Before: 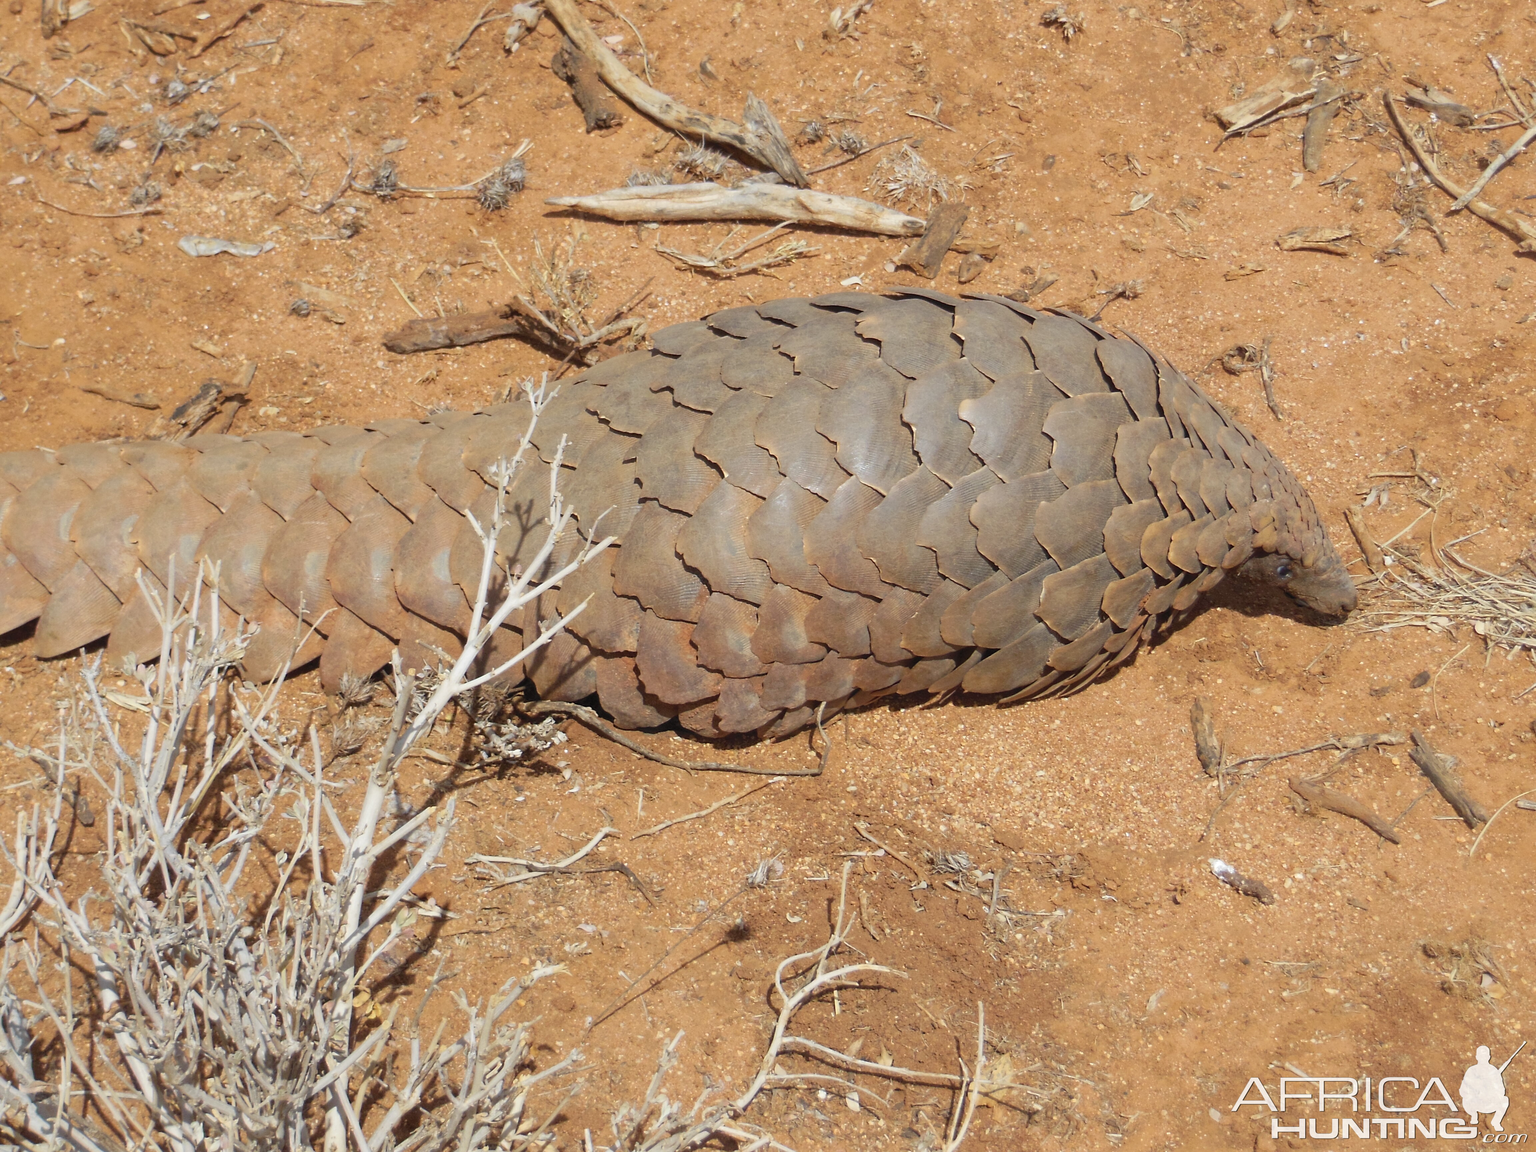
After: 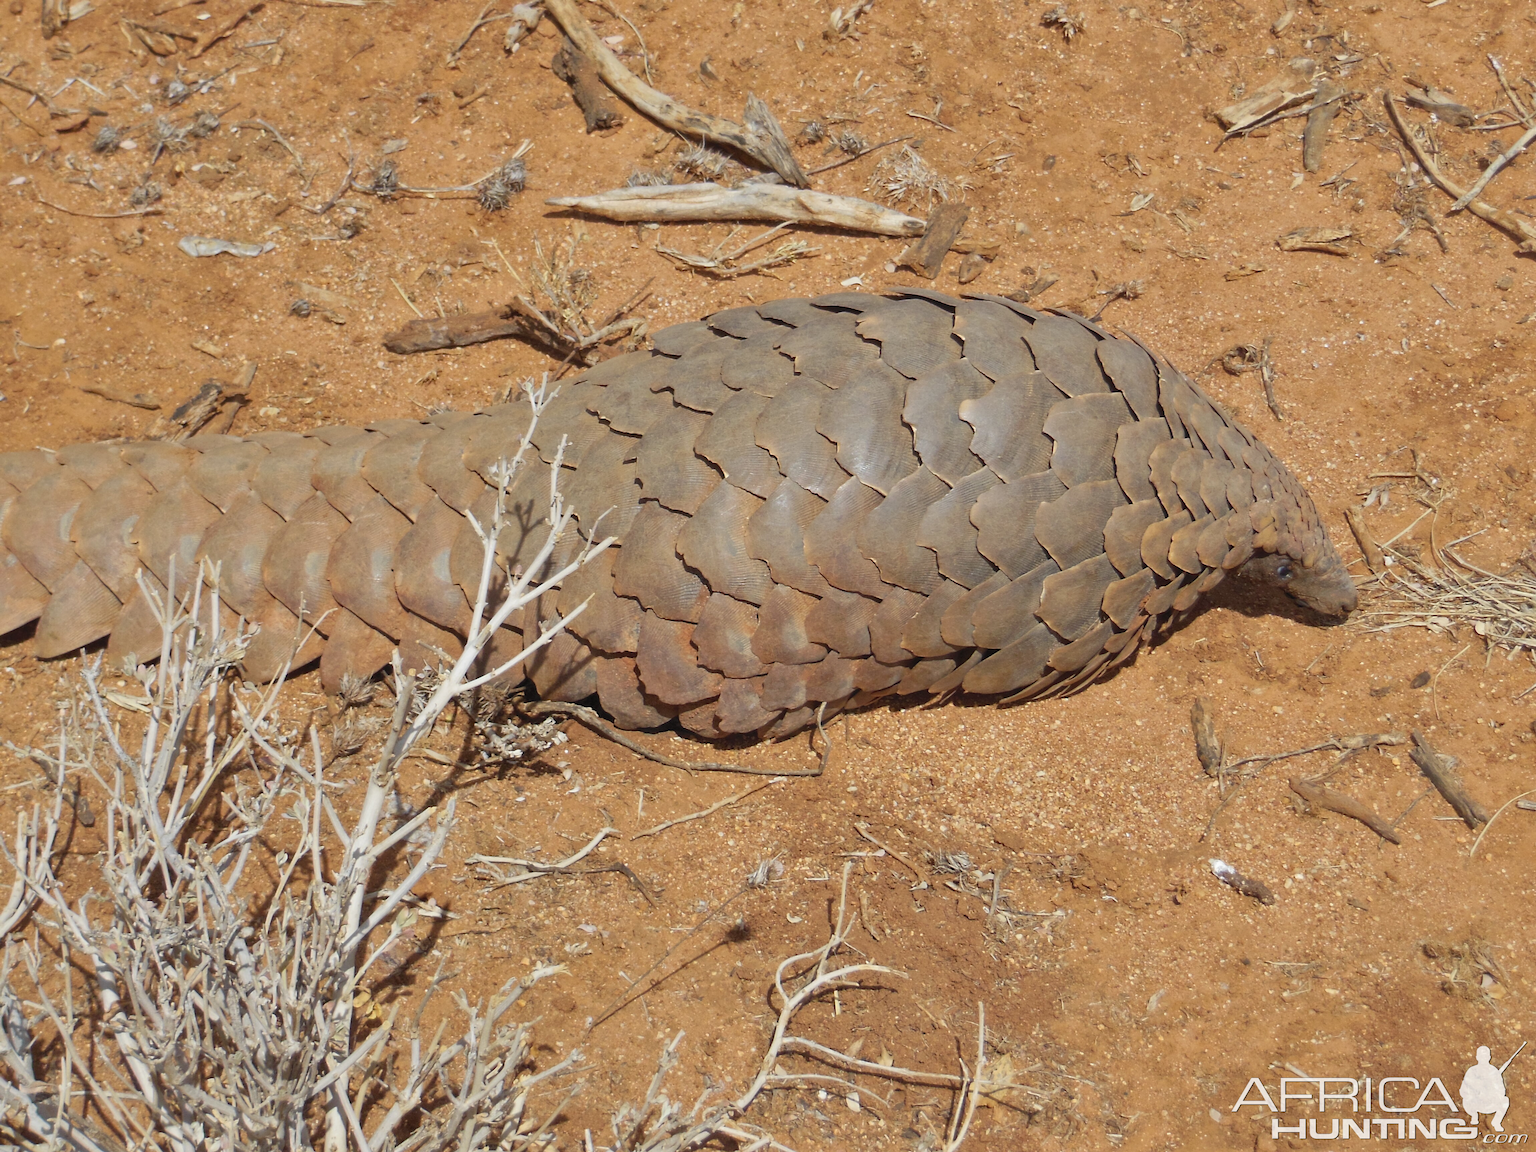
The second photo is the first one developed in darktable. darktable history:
shadows and highlights: shadows 43.85, white point adjustment -1.57, soften with gaussian
